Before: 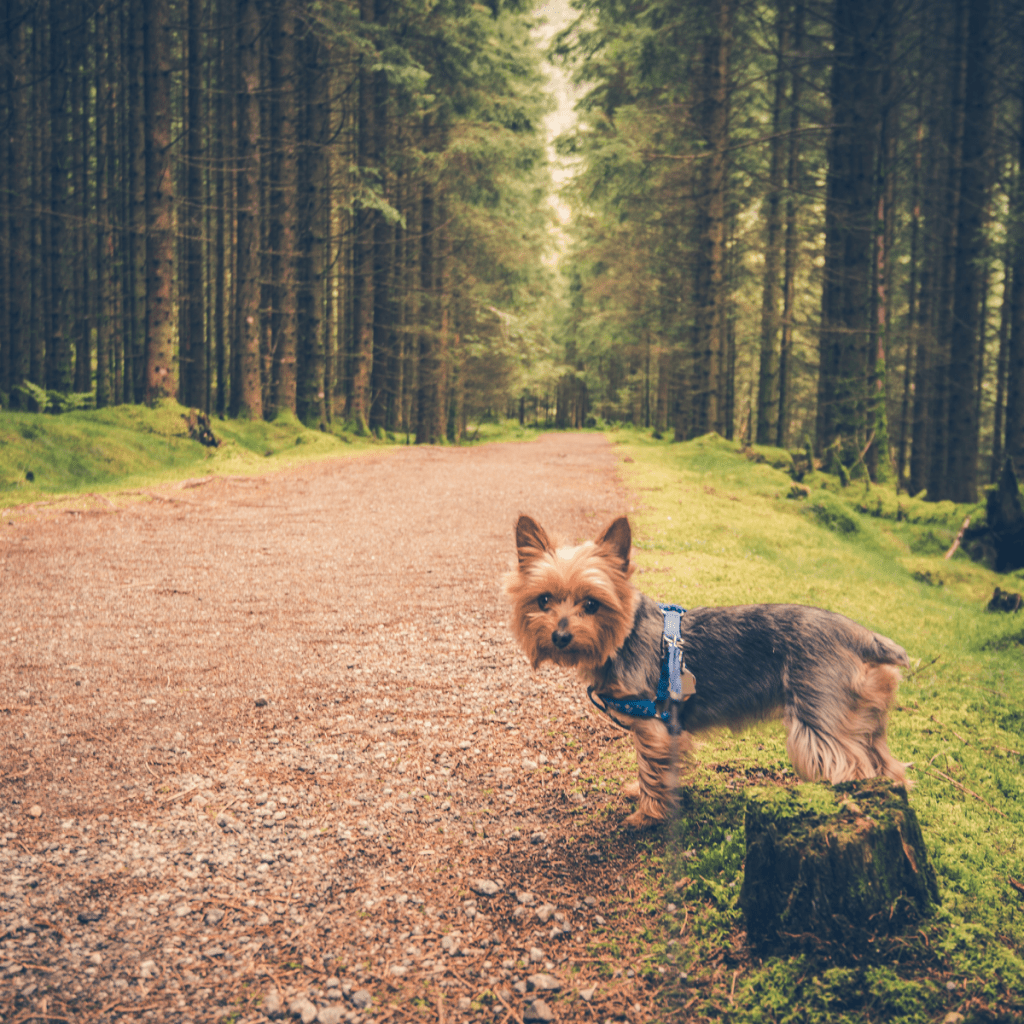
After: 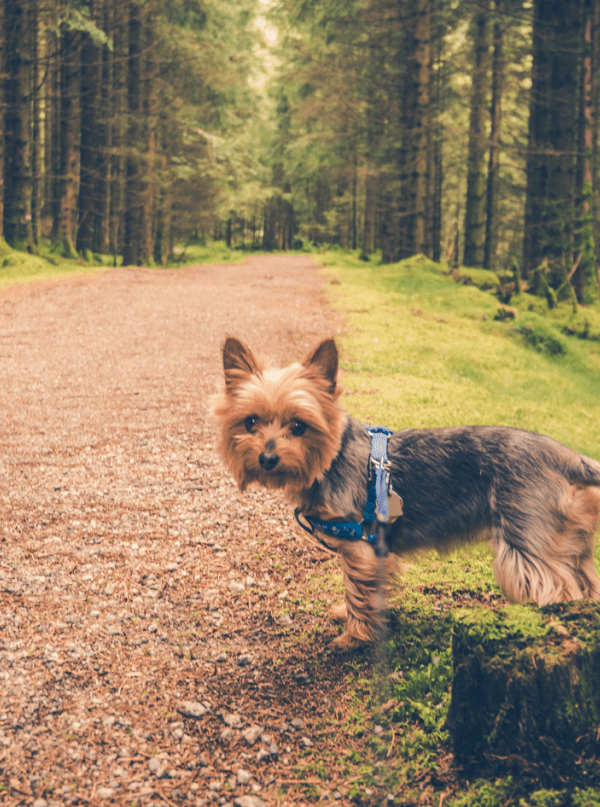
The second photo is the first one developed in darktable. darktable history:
color balance rgb: perceptual saturation grading › global saturation 0.659%, global vibrance 10.962%
crop and rotate: left 28.663%, top 17.416%, right 12.706%, bottom 3.772%
